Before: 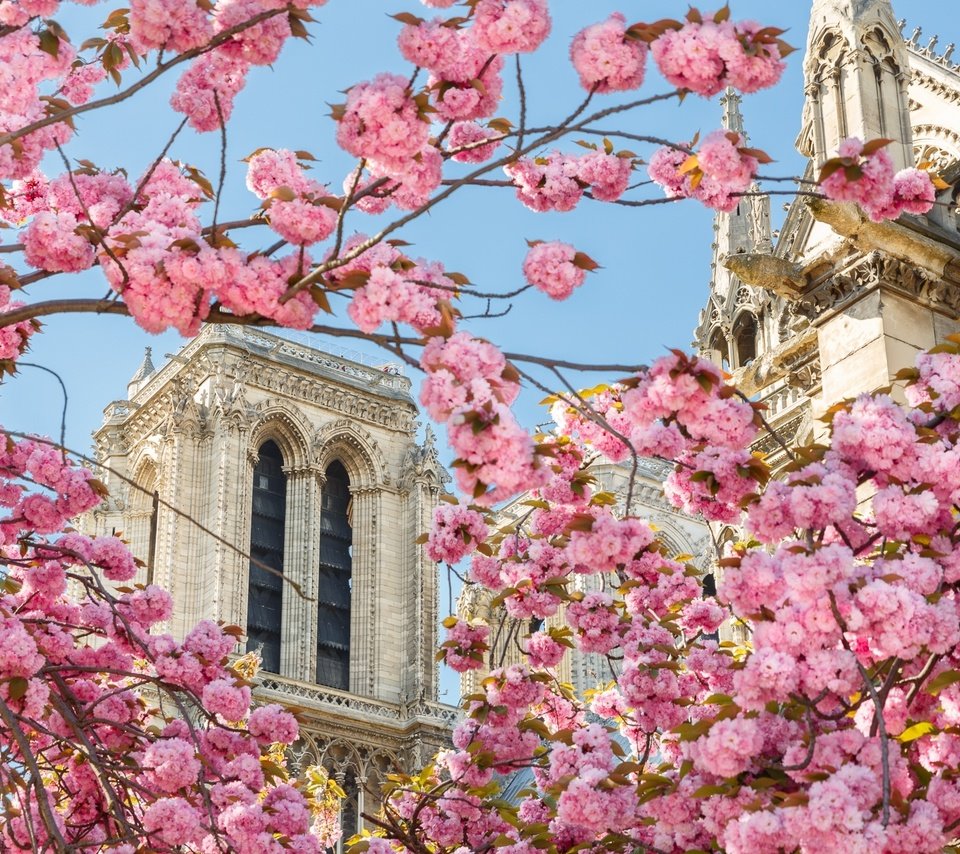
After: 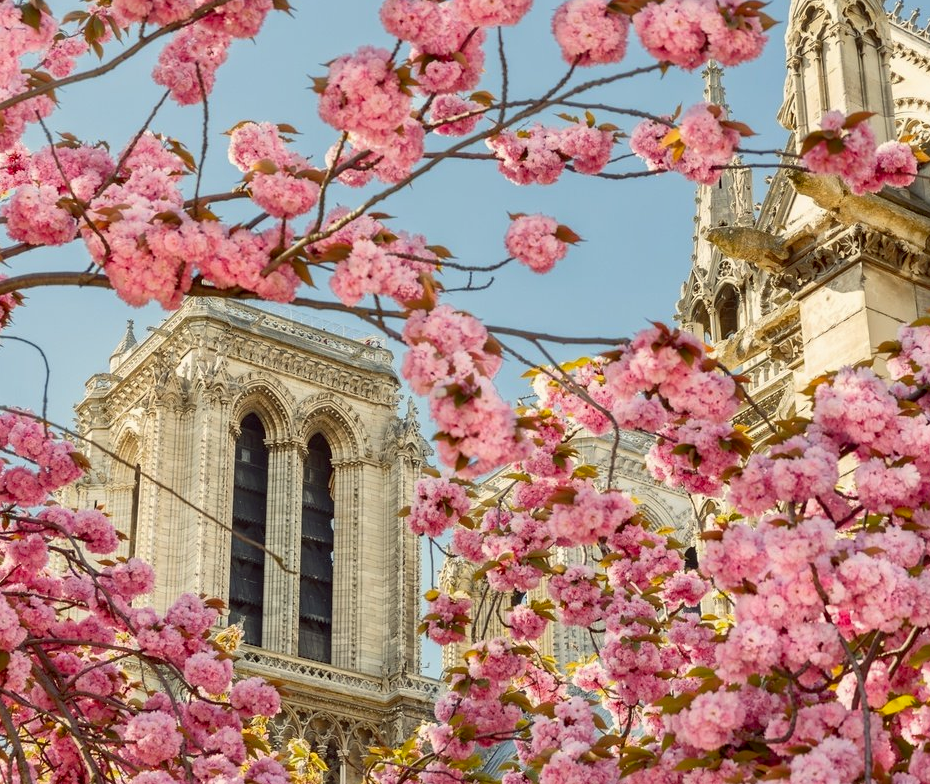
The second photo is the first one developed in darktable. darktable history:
exposure: black level correction 0.01, exposure 0.011 EV, compensate highlight preservation false
shadows and highlights: shadows 49, highlights -41, soften with gaussian
crop: left 1.964%, top 3.251%, right 1.122%, bottom 4.933%
color balance: lift [1.005, 1.002, 0.998, 0.998], gamma [1, 1.021, 1.02, 0.979], gain [0.923, 1.066, 1.056, 0.934]
